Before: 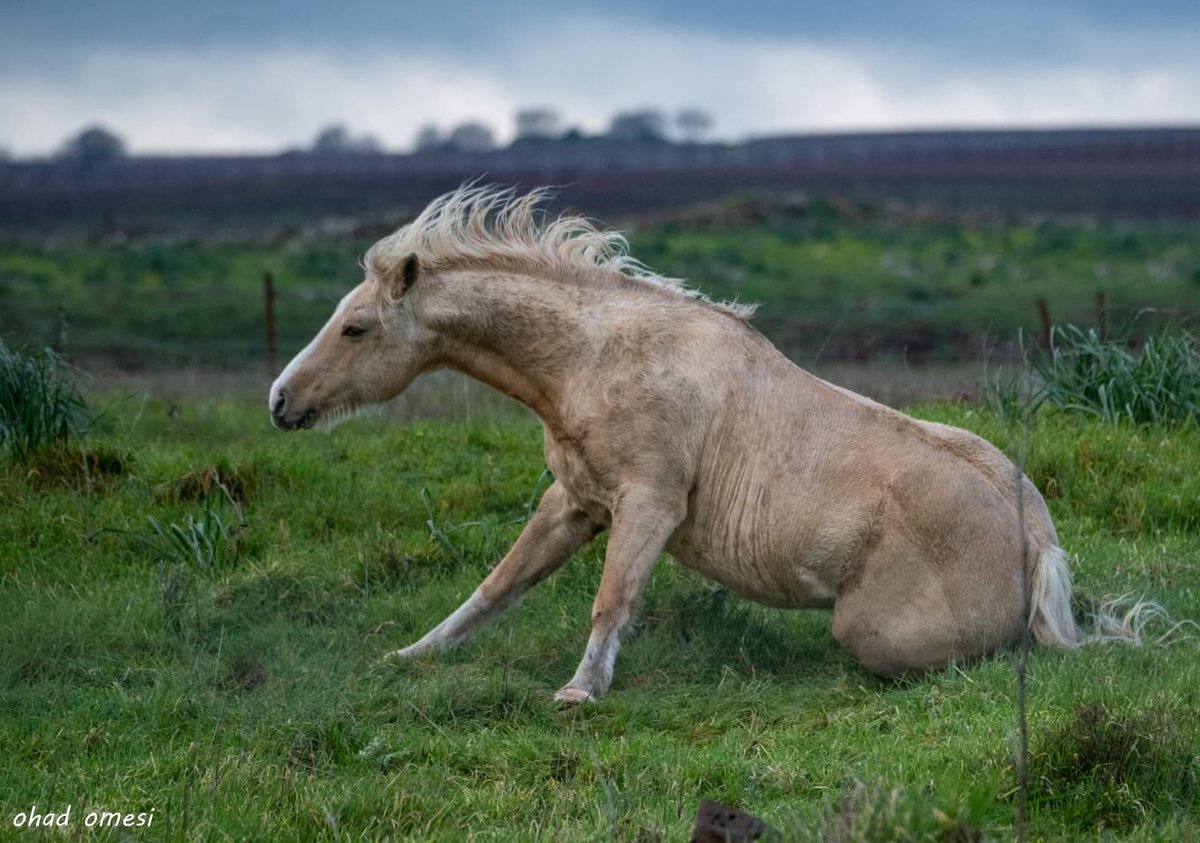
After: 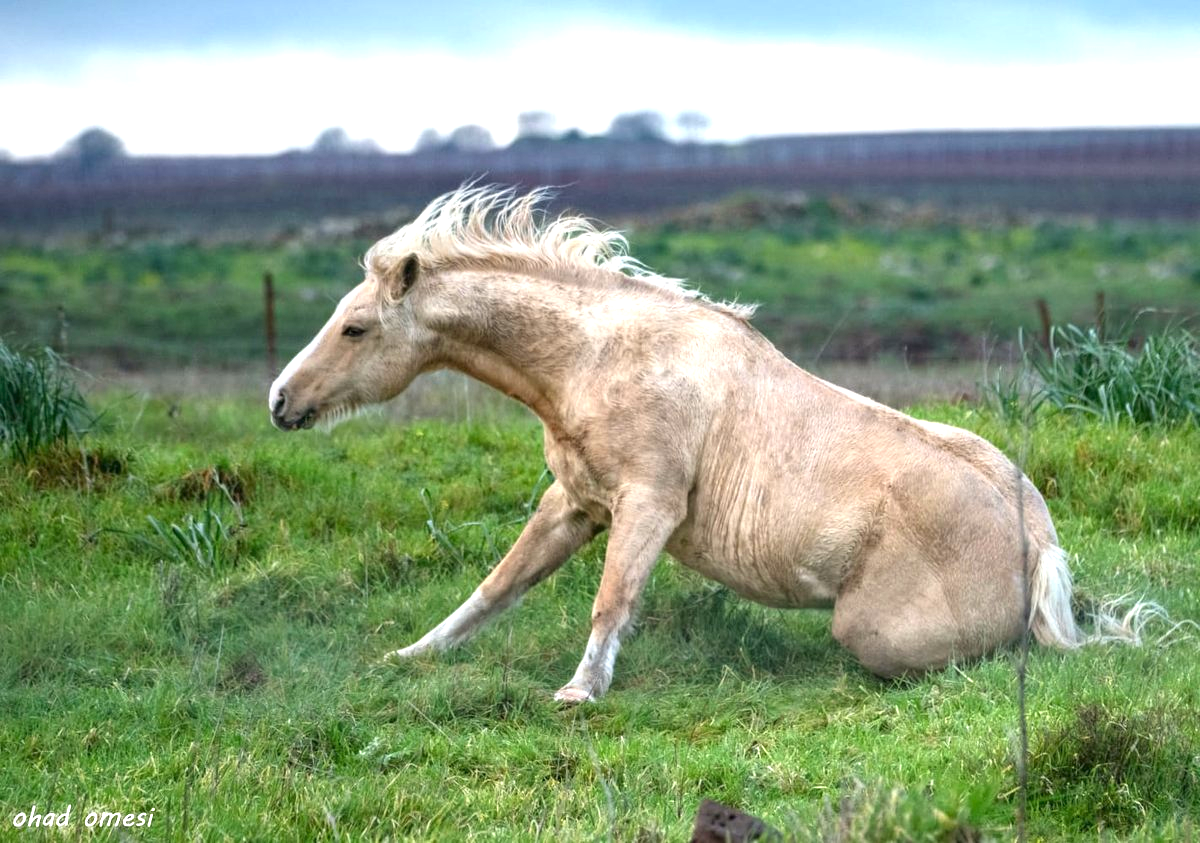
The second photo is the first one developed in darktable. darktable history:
exposure: black level correction 0, exposure 1.379 EV, compensate exposure bias true, compensate highlight preservation false
white balance: red 1.009, blue 0.985
